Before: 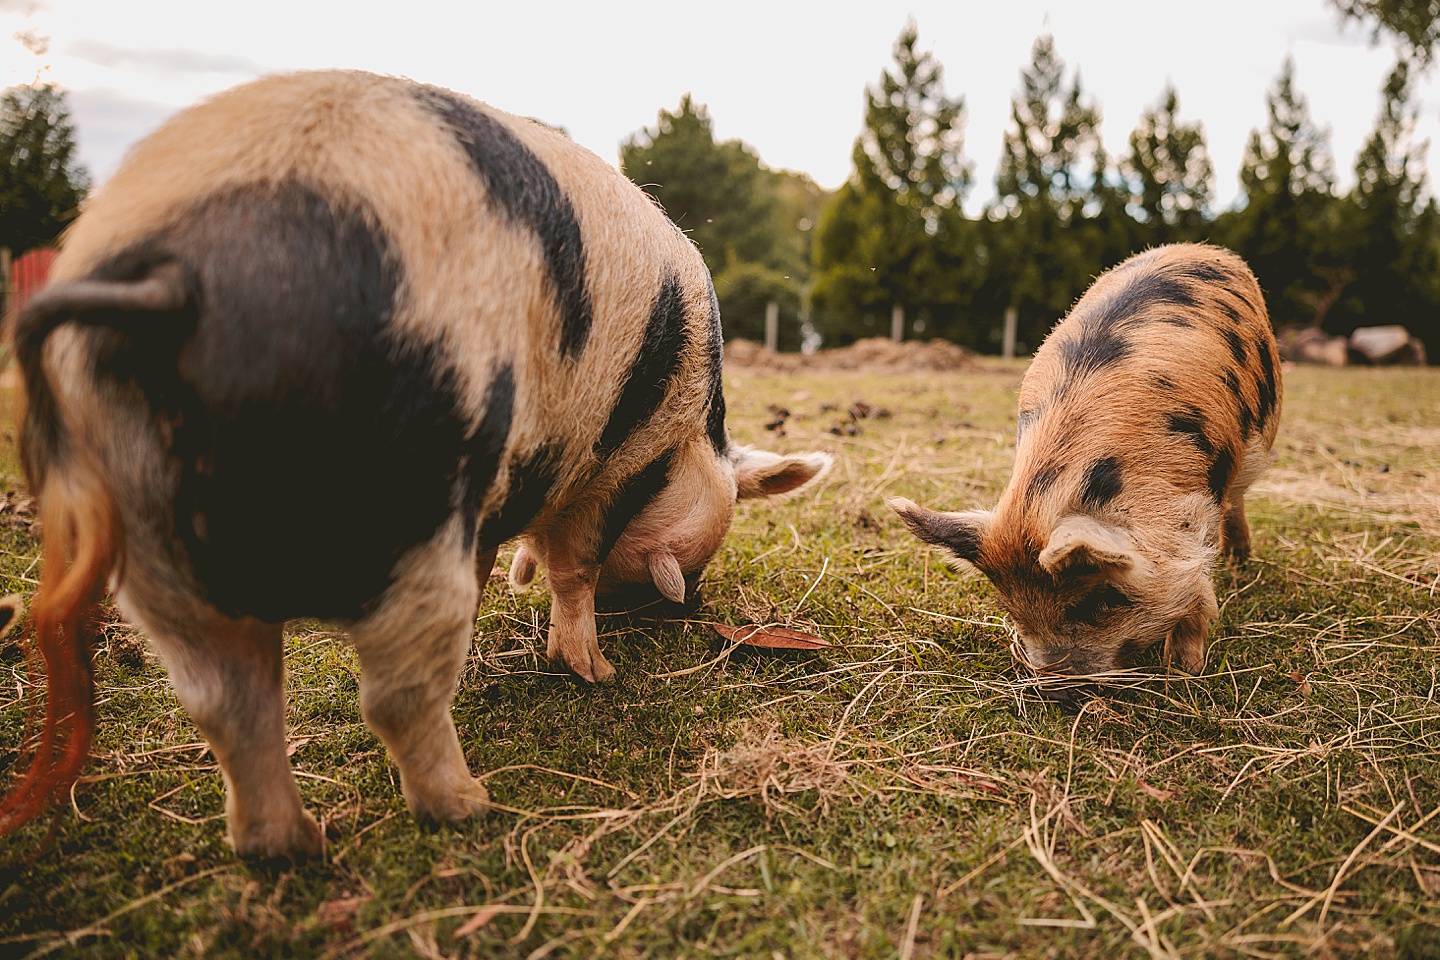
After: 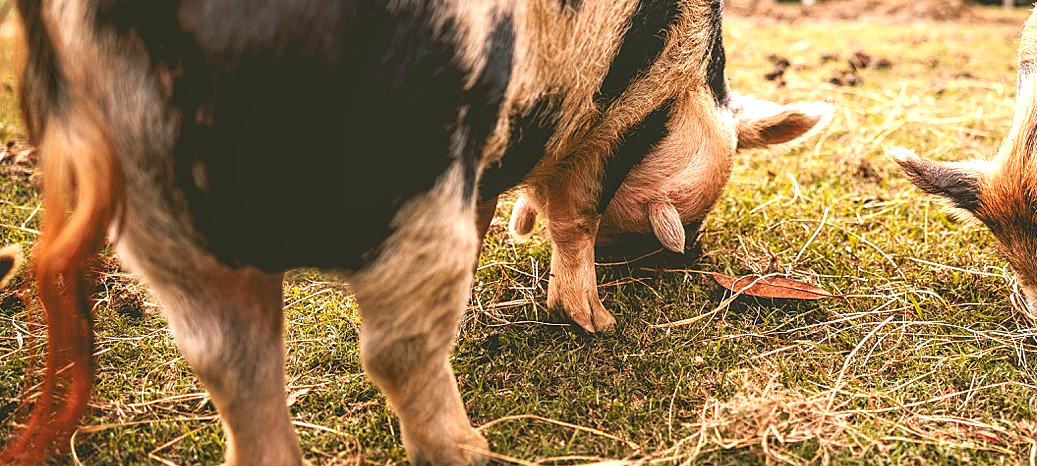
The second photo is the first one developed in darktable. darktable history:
local contrast: on, module defaults
exposure: black level correction 0.002, exposure 1 EV, compensate highlight preservation false
crop: top 36.464%, right 27.923%, bottom 14.988%
